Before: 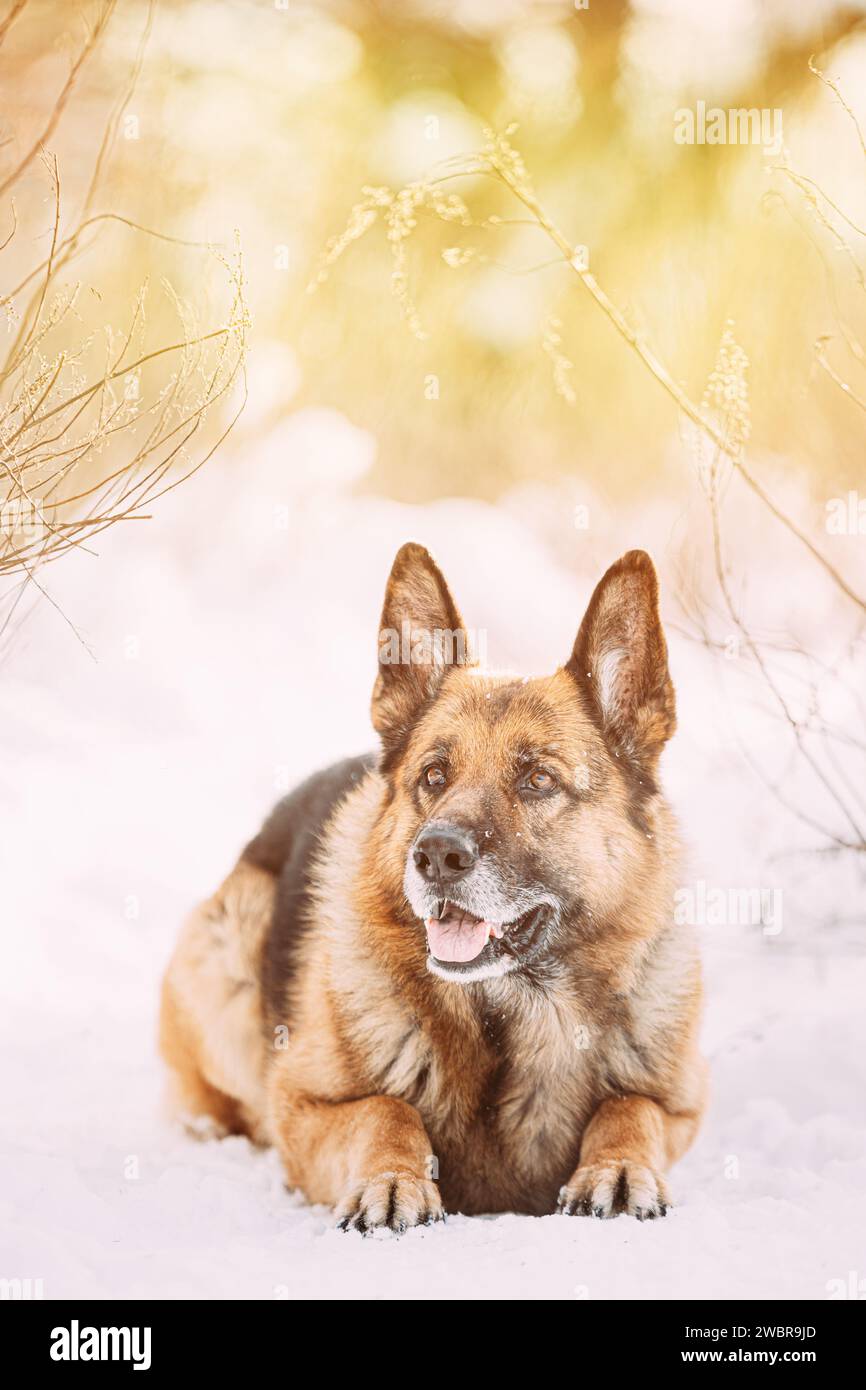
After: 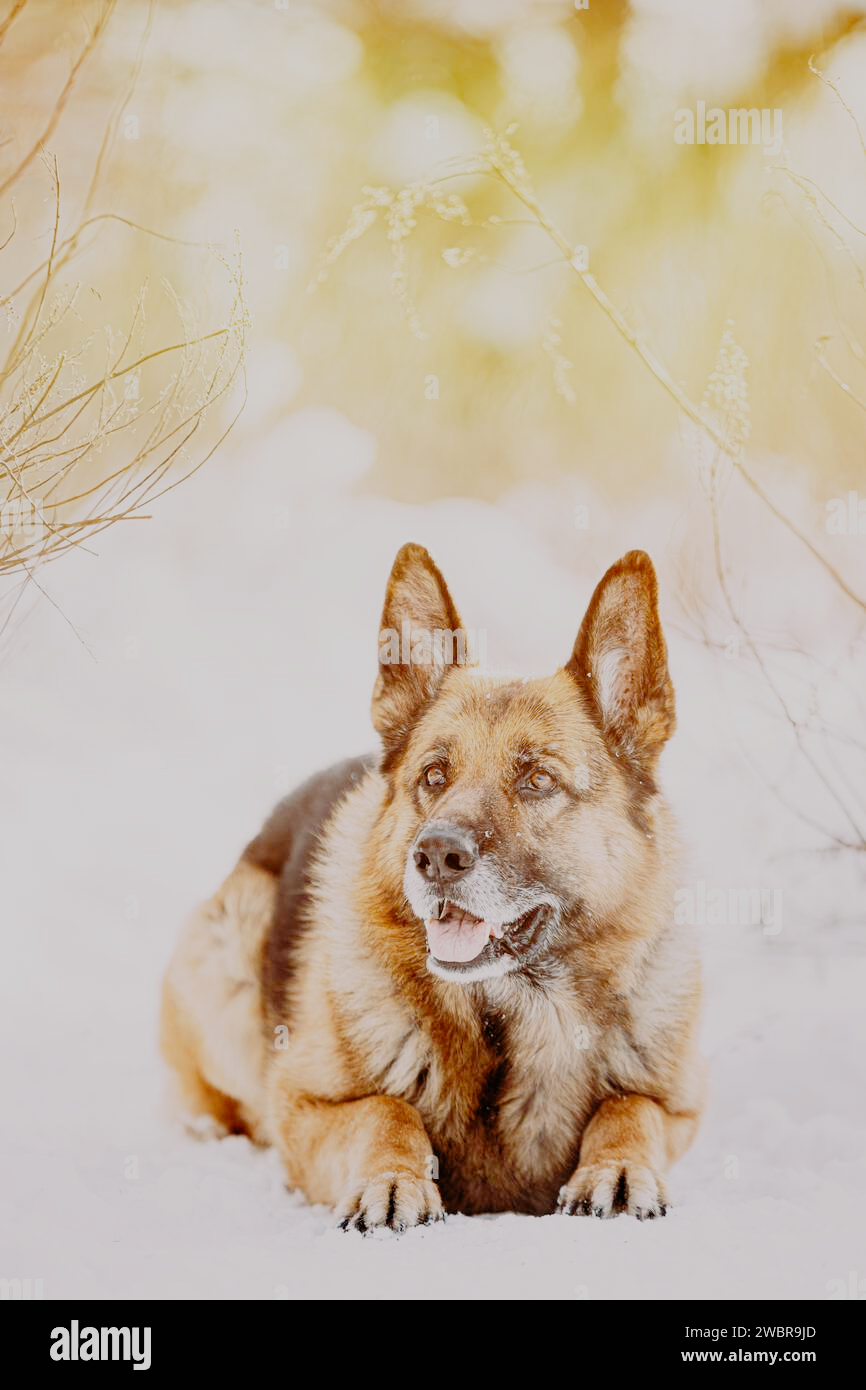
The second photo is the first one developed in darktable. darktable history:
exposure: black level correction 0.001, exposure 0.017 EV, compensate highlight preservation false
filmic rgb: black relative exposure -4.61 EV, white relative exposure 4.8 EV, hardness 2.35, latitude 35.82%, contrast 1.045, highlights saturation mix 1.48%, shadows ↔ highlights balance 1.28%, preserve chrominance no, color science v5 (2021), contrast in shadows safe, contrast in highlights safe
